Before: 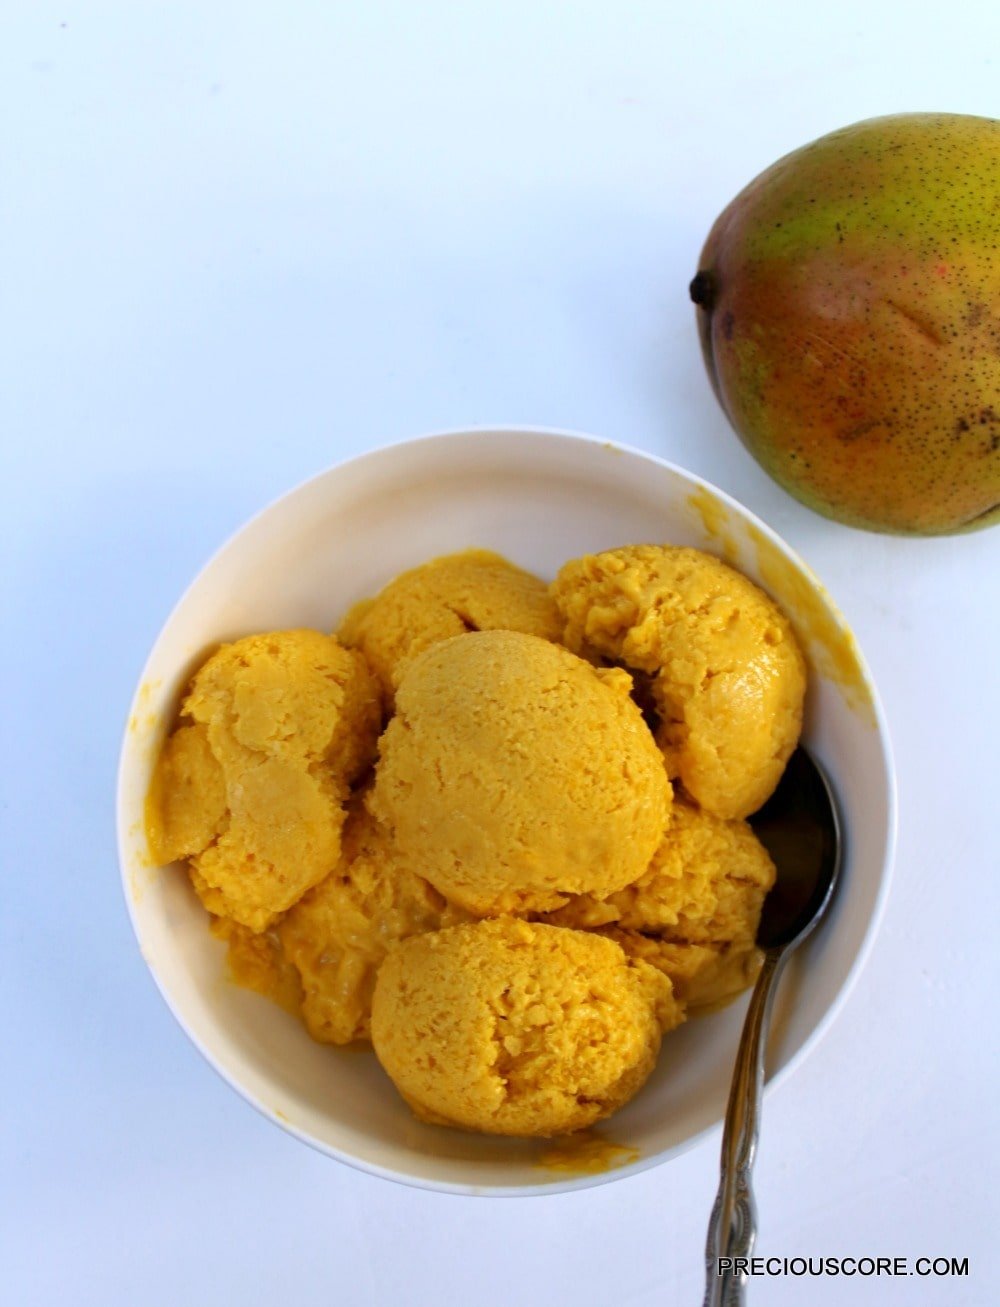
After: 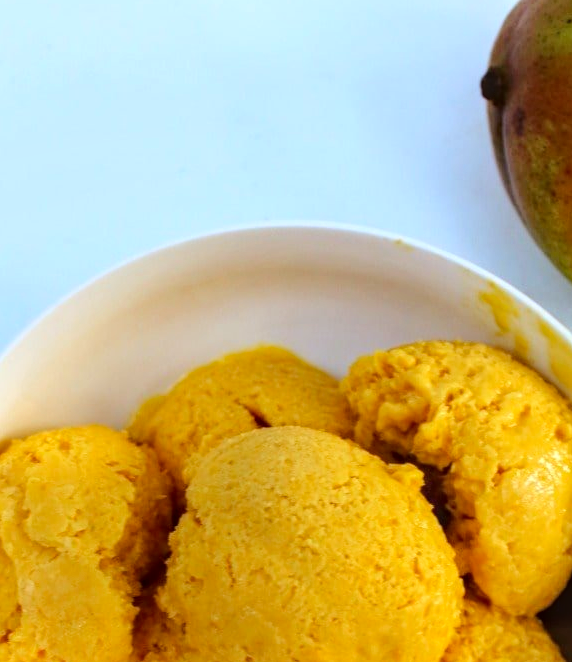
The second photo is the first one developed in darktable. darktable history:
crop: left 20.904%, top 15.645%, right 21.816%, bottom 33.693%
color correction: highlights a* -4.92, highlights b* -4.39, shadows a* 4.1, shadows b* 4.45
local contrast: highlights 37%, detail 134%
contrast brightness saturation: contrast -0.115
exposure: exposure 0.203 EV, compensate highlight preservation false
haze removal: compatibility mode true, adaptive false
tone curve: curves: ch0 [(0, 0.024) (0.049, 0.038) (0.176, 0.162) (0.33, 0.331) (0.432, 0.475) (0.601, 0.665) (0.843, 0.876) (1, 1)]; ch1 [(0, 0) (0.339, 0.358) (0.445, 0.439) (0.476, 0.47) (0.504, 0.504) (0.53, 0.511) (0.557, 0.558) (0.627, 0.635) (0.728, 0.746) (1, 1)]; ch2 [(0, 0) (0.327, 0.324) (0.417, 0.44) (0.46, 0.453) (0.502, 0.504) (0.526, 0.52) (0.54, 0.564) (0.606, 0.626) (0.76, 0.75) (1, 1)], color space Lab, linked channels, preserve colors none
